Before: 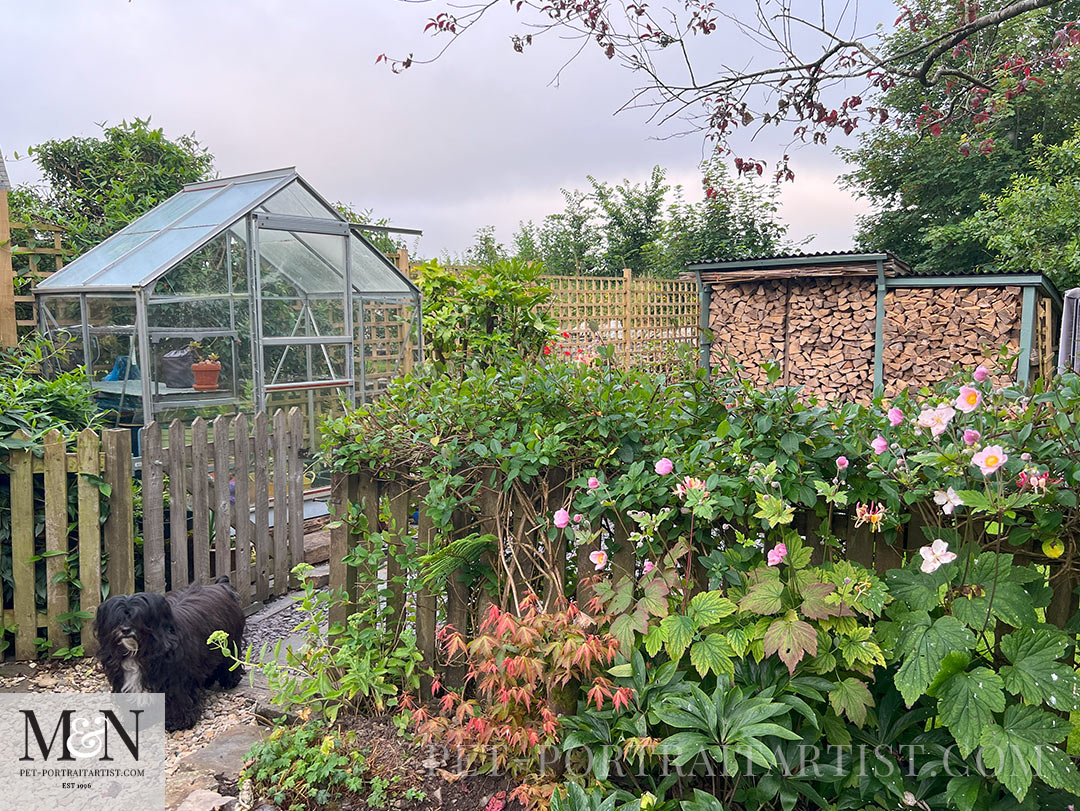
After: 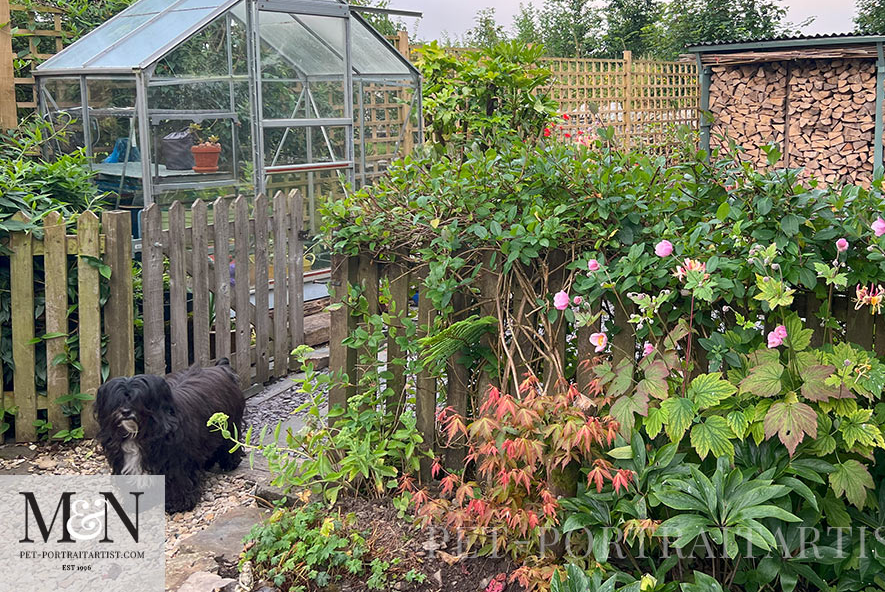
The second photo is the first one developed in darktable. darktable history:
crop: top 26.993%, right 18.044%
